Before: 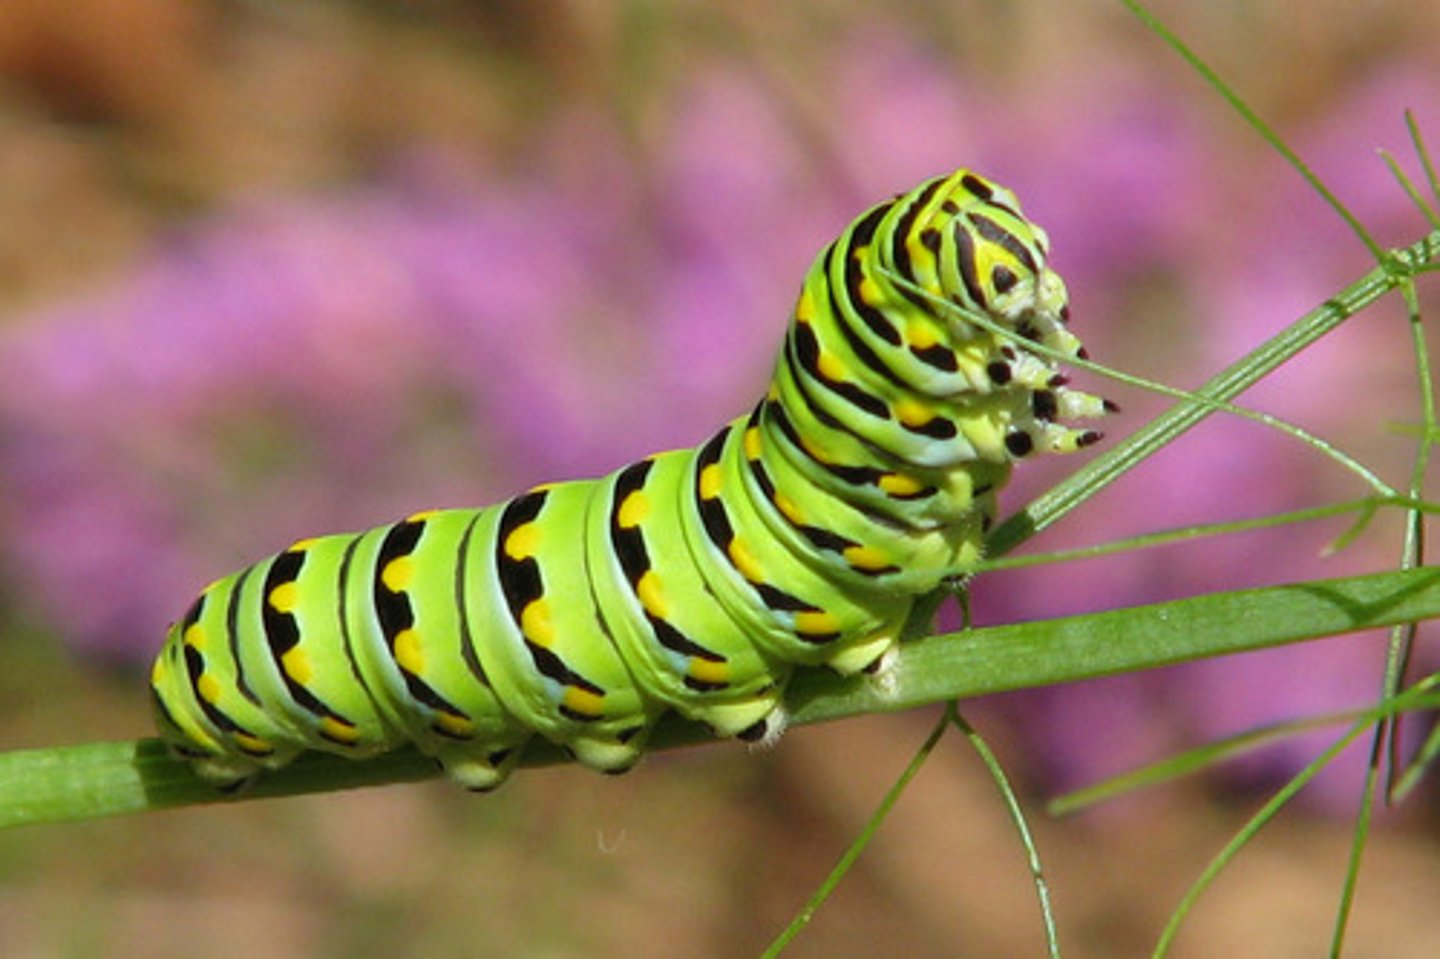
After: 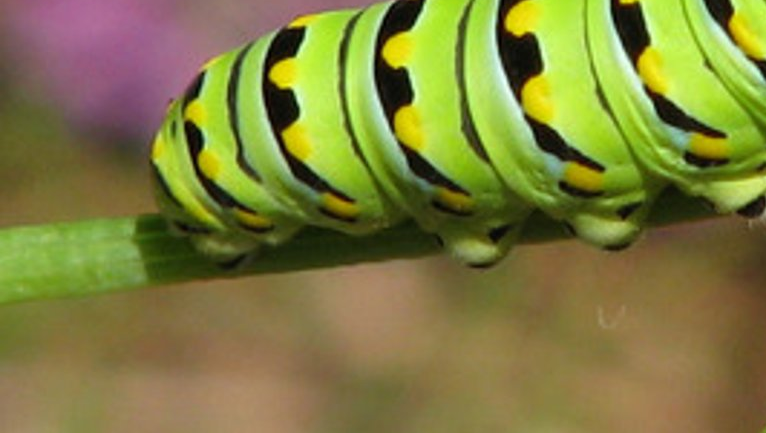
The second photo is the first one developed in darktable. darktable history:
crop and rotate: top 54.68%, right 46.761%, bottom 0.145%
